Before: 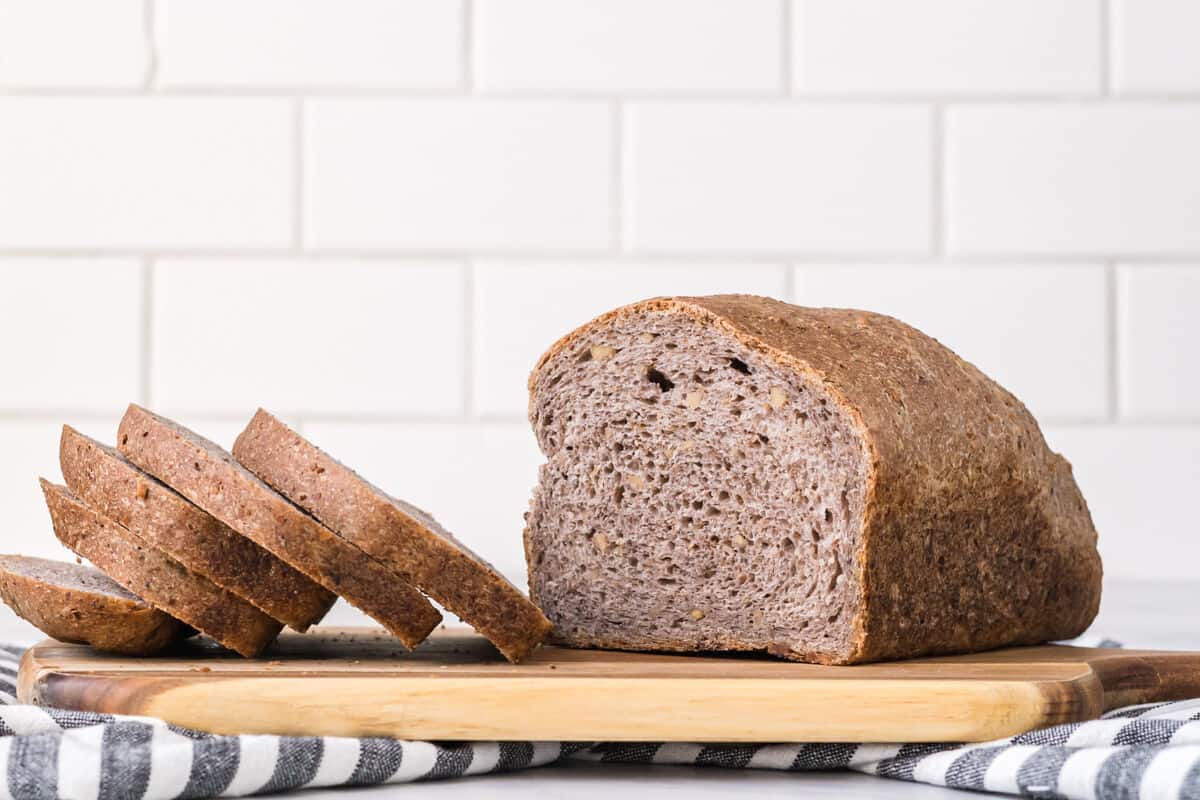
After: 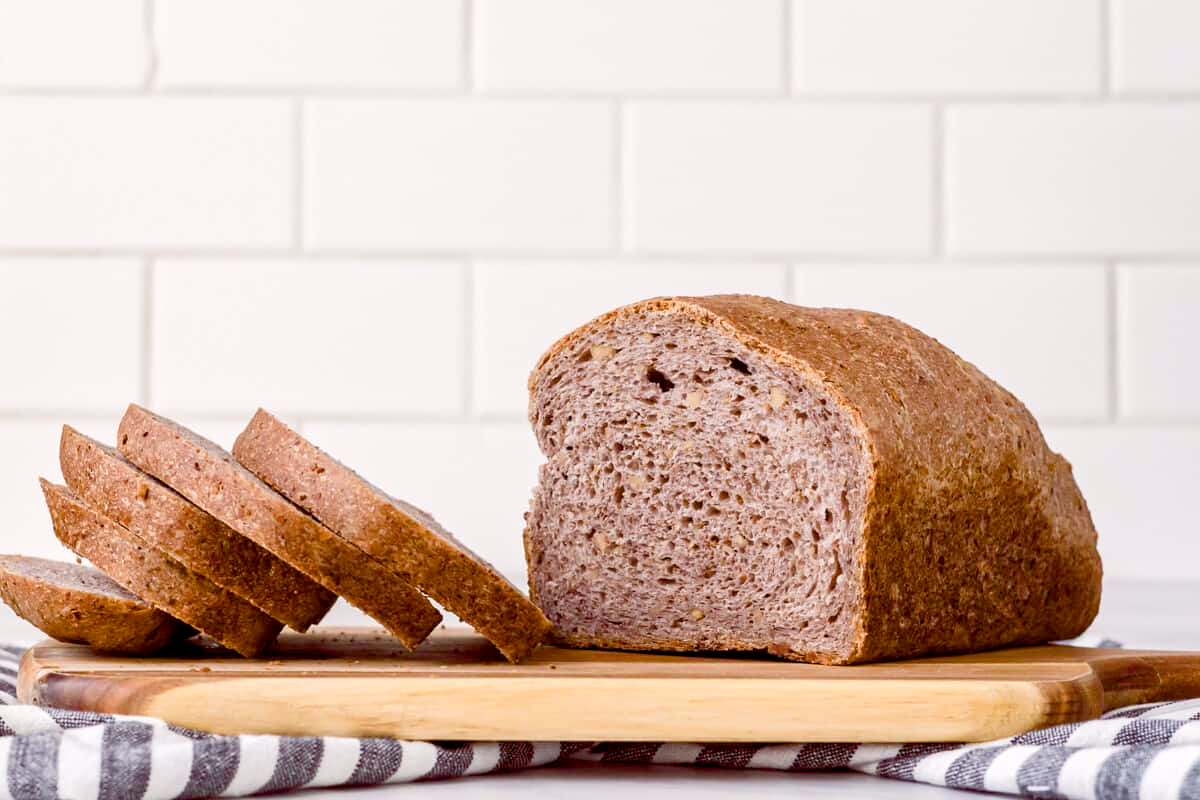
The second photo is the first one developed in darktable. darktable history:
color balance rgb: global offset › luminance -0.184%, global offset › chroma 0.275%, linear chroma grading › global chroma 19.441%, perceptual saturation grading › global saturation 20%, perceptual saturation grading › highlights -50.42%, perceptual saturation grading › shadows 30.511%, global vibrance 20%
